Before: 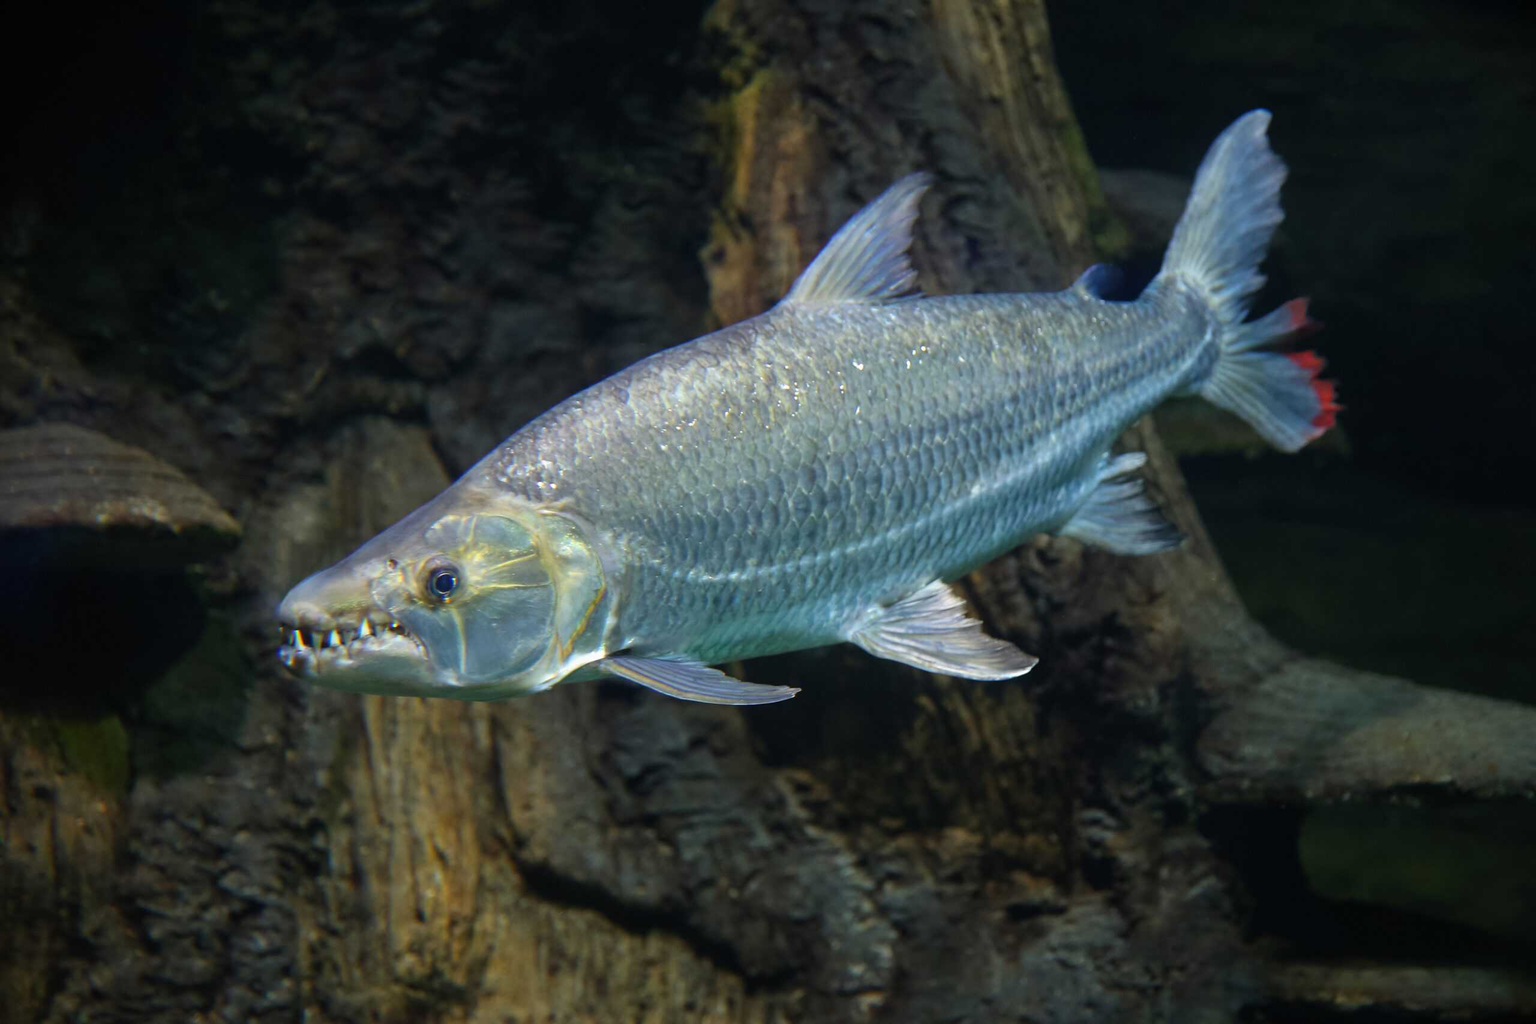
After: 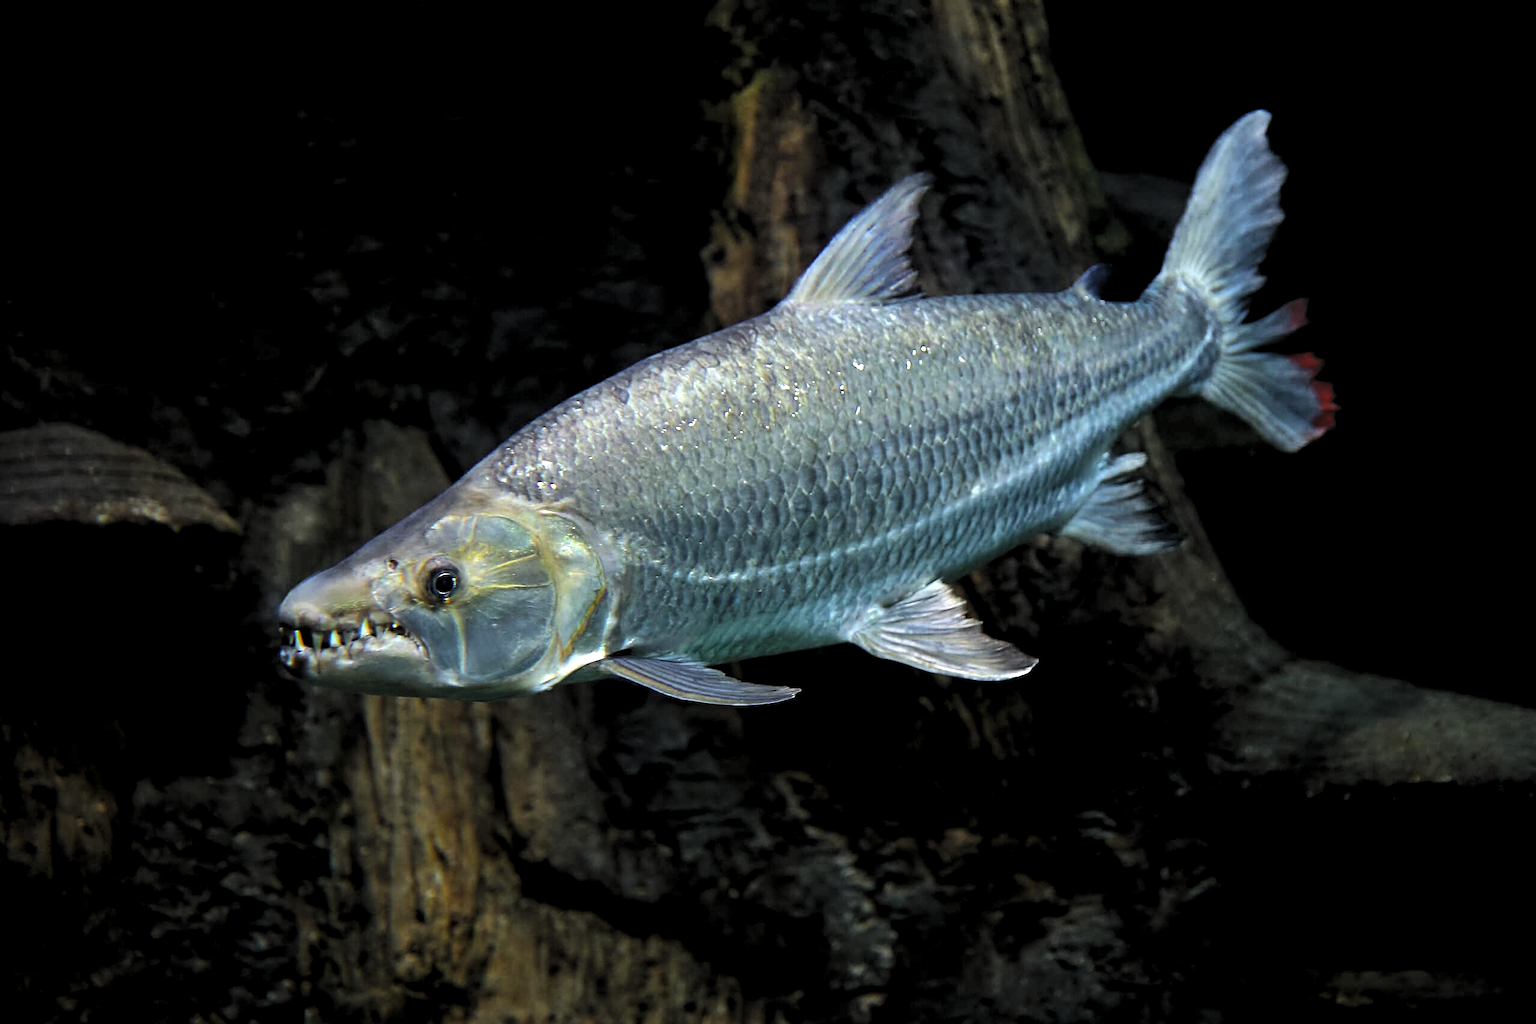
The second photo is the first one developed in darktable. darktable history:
shadows and highlights: radius 337.17, shadows 29.01, soften with gaussian
graduated density: rotation -180°, offset 27.42
levels: levels [0.129, 0.519, 0.867]
sharpen: on, module defaults
rgb levels: preserve colors max RGB
color zones: curves: ch0 [(0.27, 0.396) (0.563, 0.504) (0.75, 0.5) (0.787, 0.307)]
tone equalizer: on, module defaults
